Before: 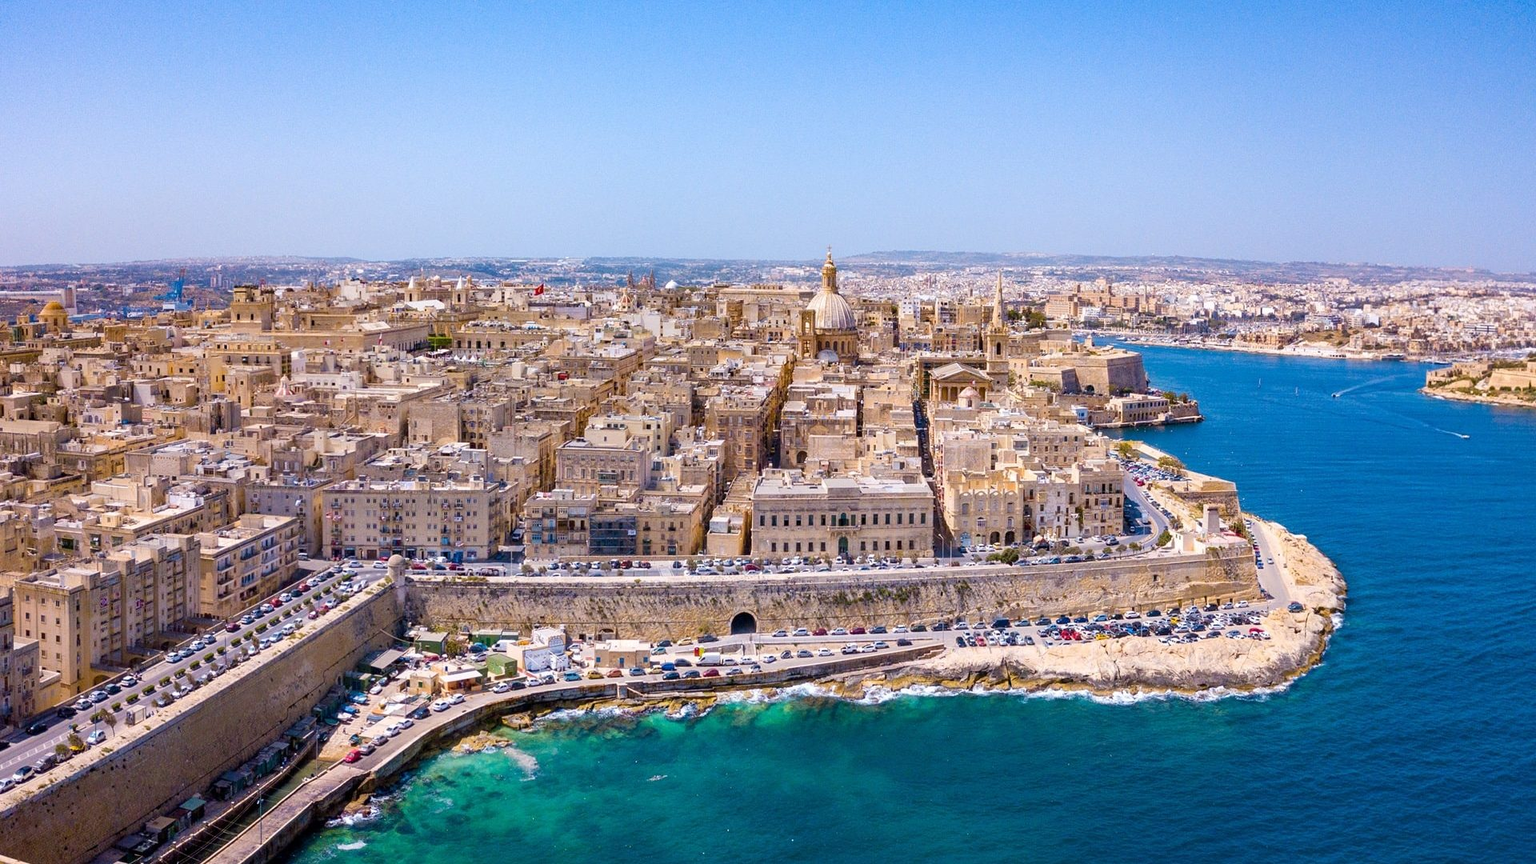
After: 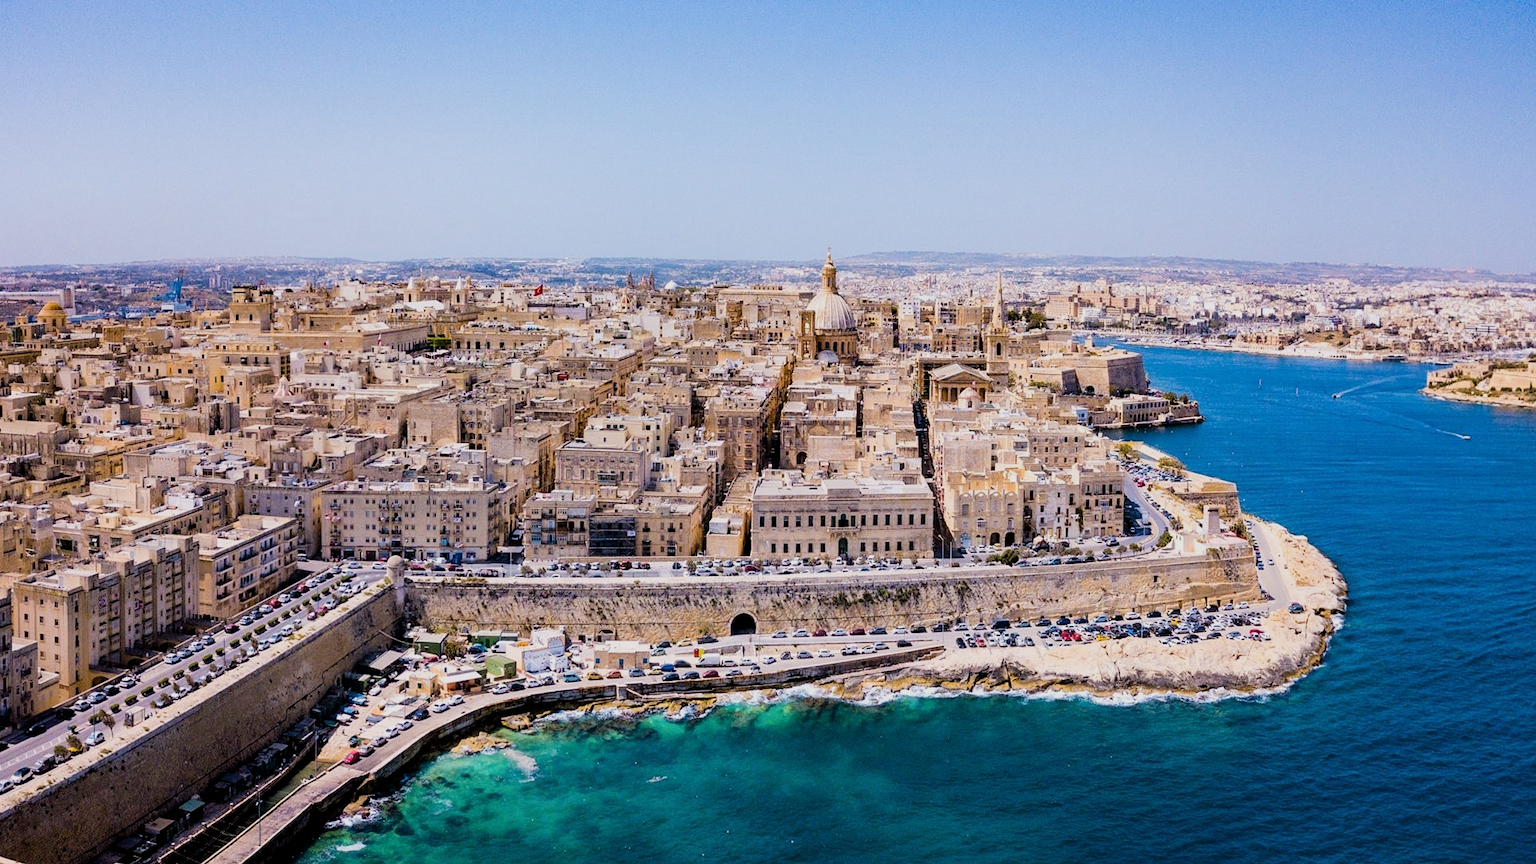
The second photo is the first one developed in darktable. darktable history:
crop and rotate: left 0.126%
filmic rgb: black relative exposure -5 EV, hardness 2.88, contrast 1.3, highlights saturation mix -30%
